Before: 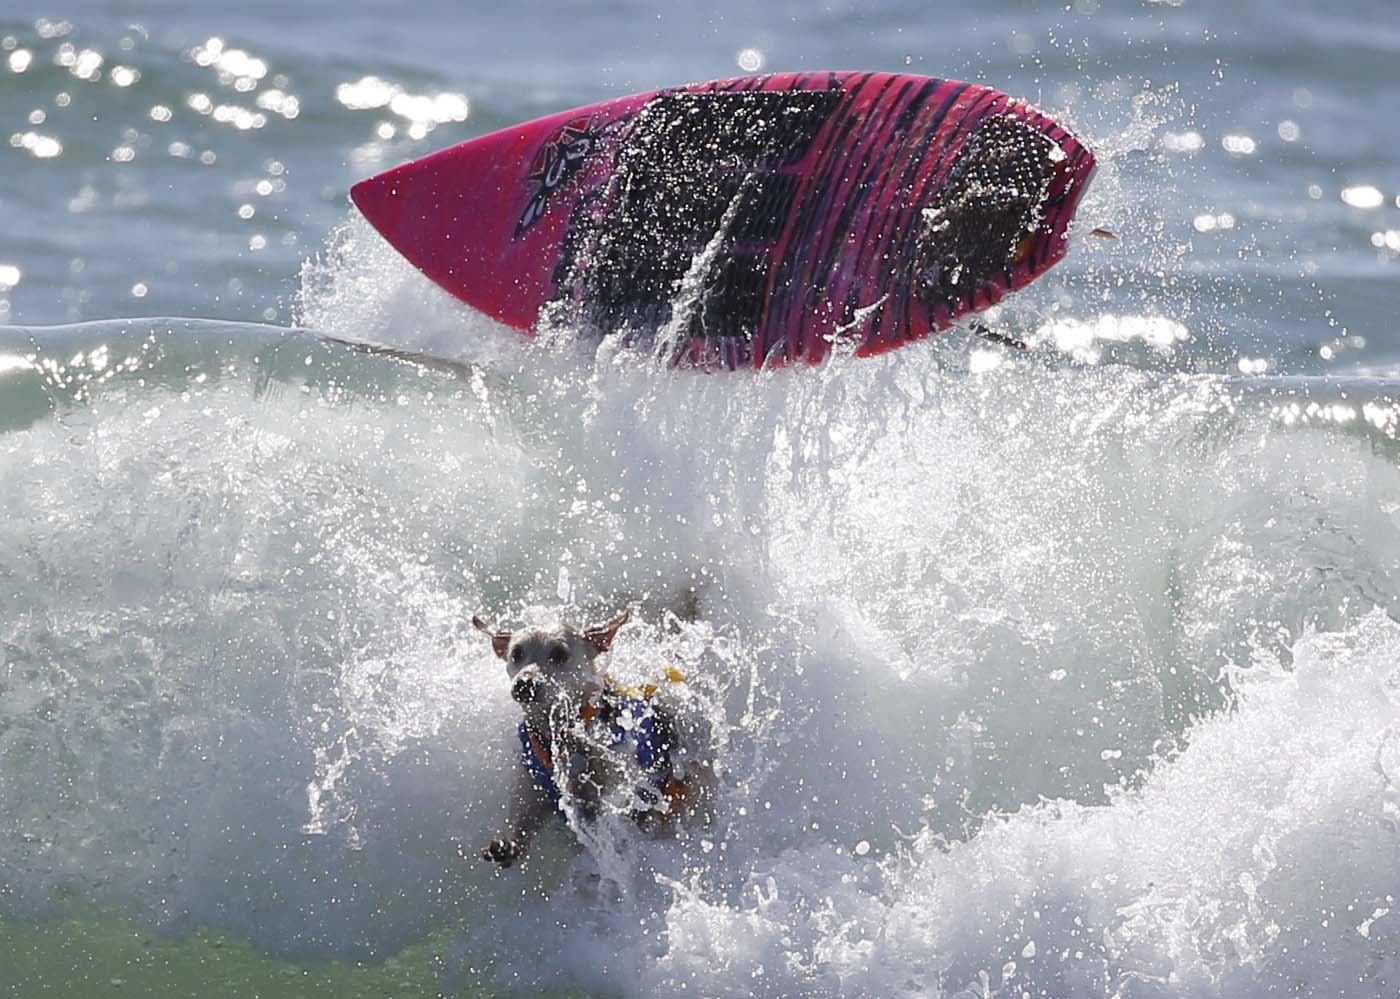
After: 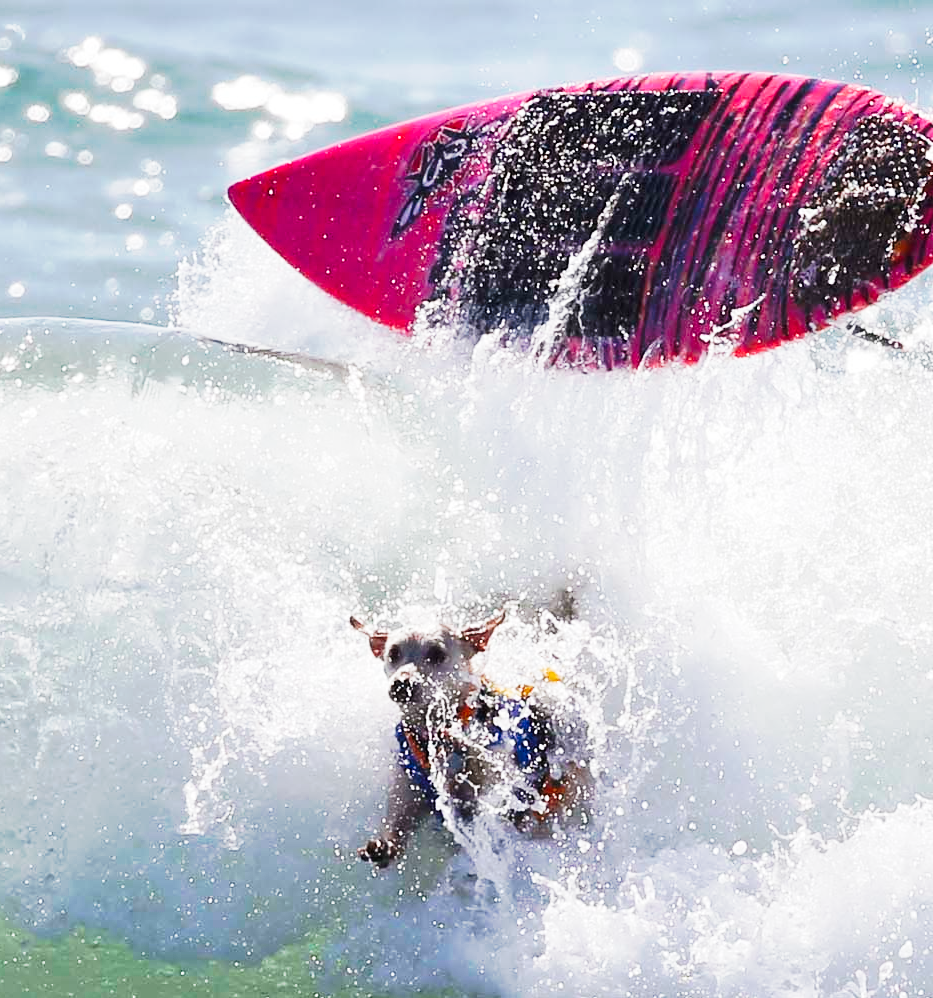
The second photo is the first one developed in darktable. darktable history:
crop and rotate: left 8.786%, right 24.548%
shadows and highlights: shadows 52.34, highlights -28.23, soften with gaussian
tone curve: curves: ch0 [(0, 0) (0.003, 0.003) (0.011, 0.013) (0.025, 0.029) (0.044, 0.052) (0.069, 0.081) (0.1, 0.116) (0.136, 0.158) (0.177, 0.207) (0.224, 0.268) (0.277, 0.373) (0.335, 0.465) (0.399, 0.565) (0.468, 0.674) (0.543, 0.79) (0.623, 0.853) (0.709, 0.918) (0.801, 0.956) (0.898, 0.977) (1, 1)], preserve colors none
